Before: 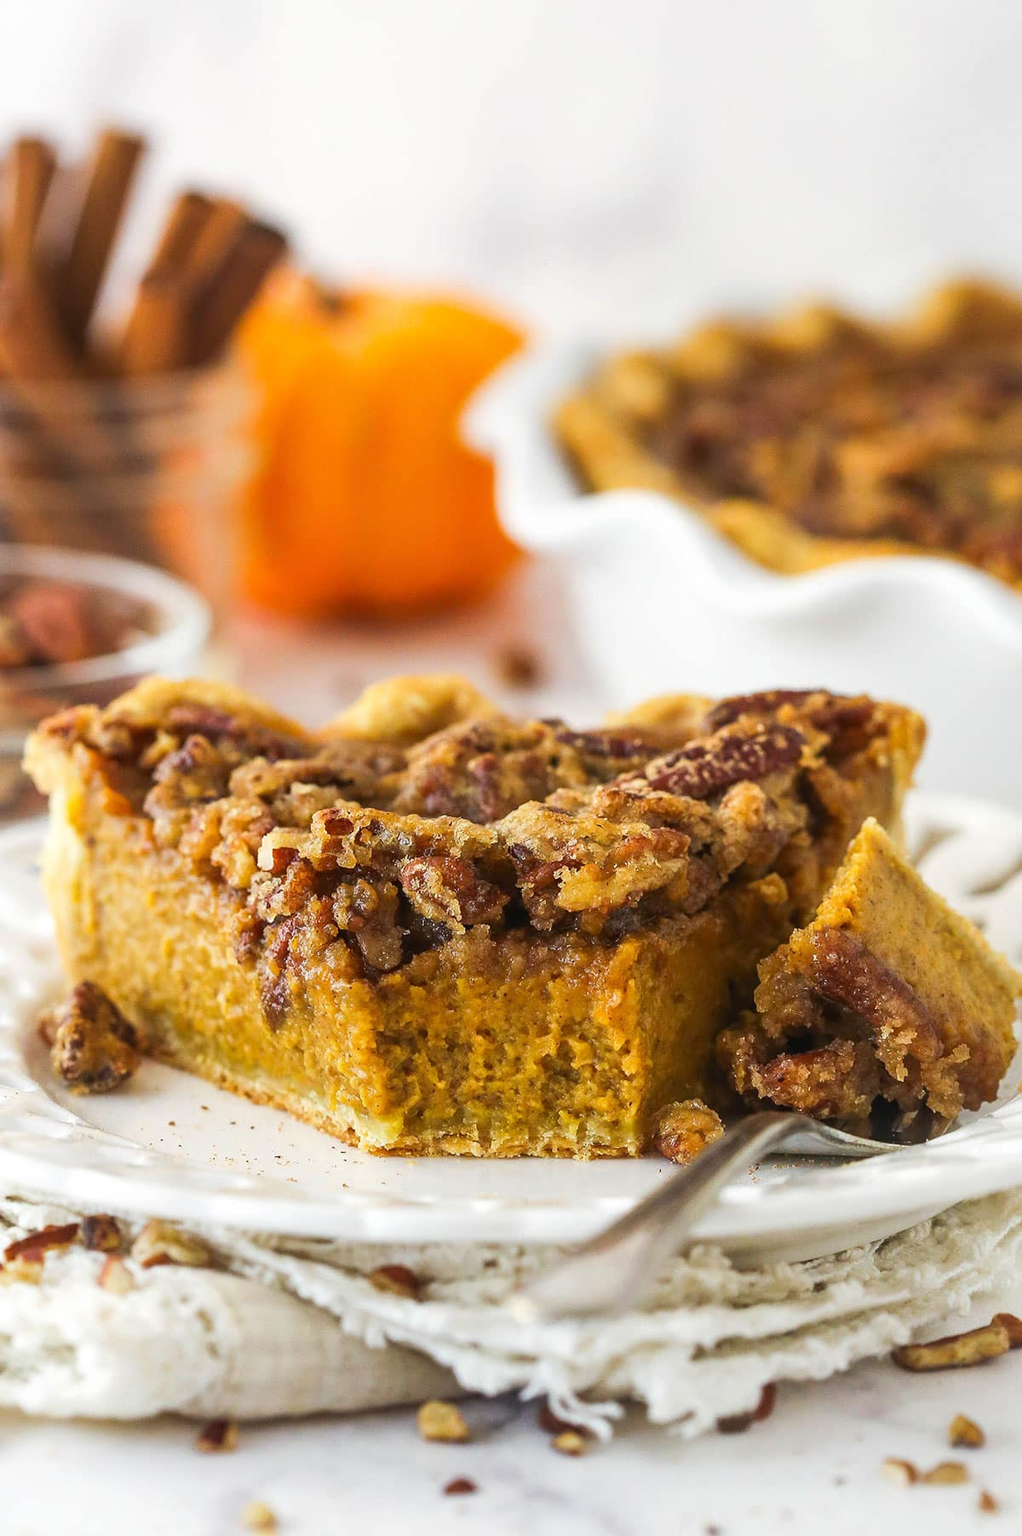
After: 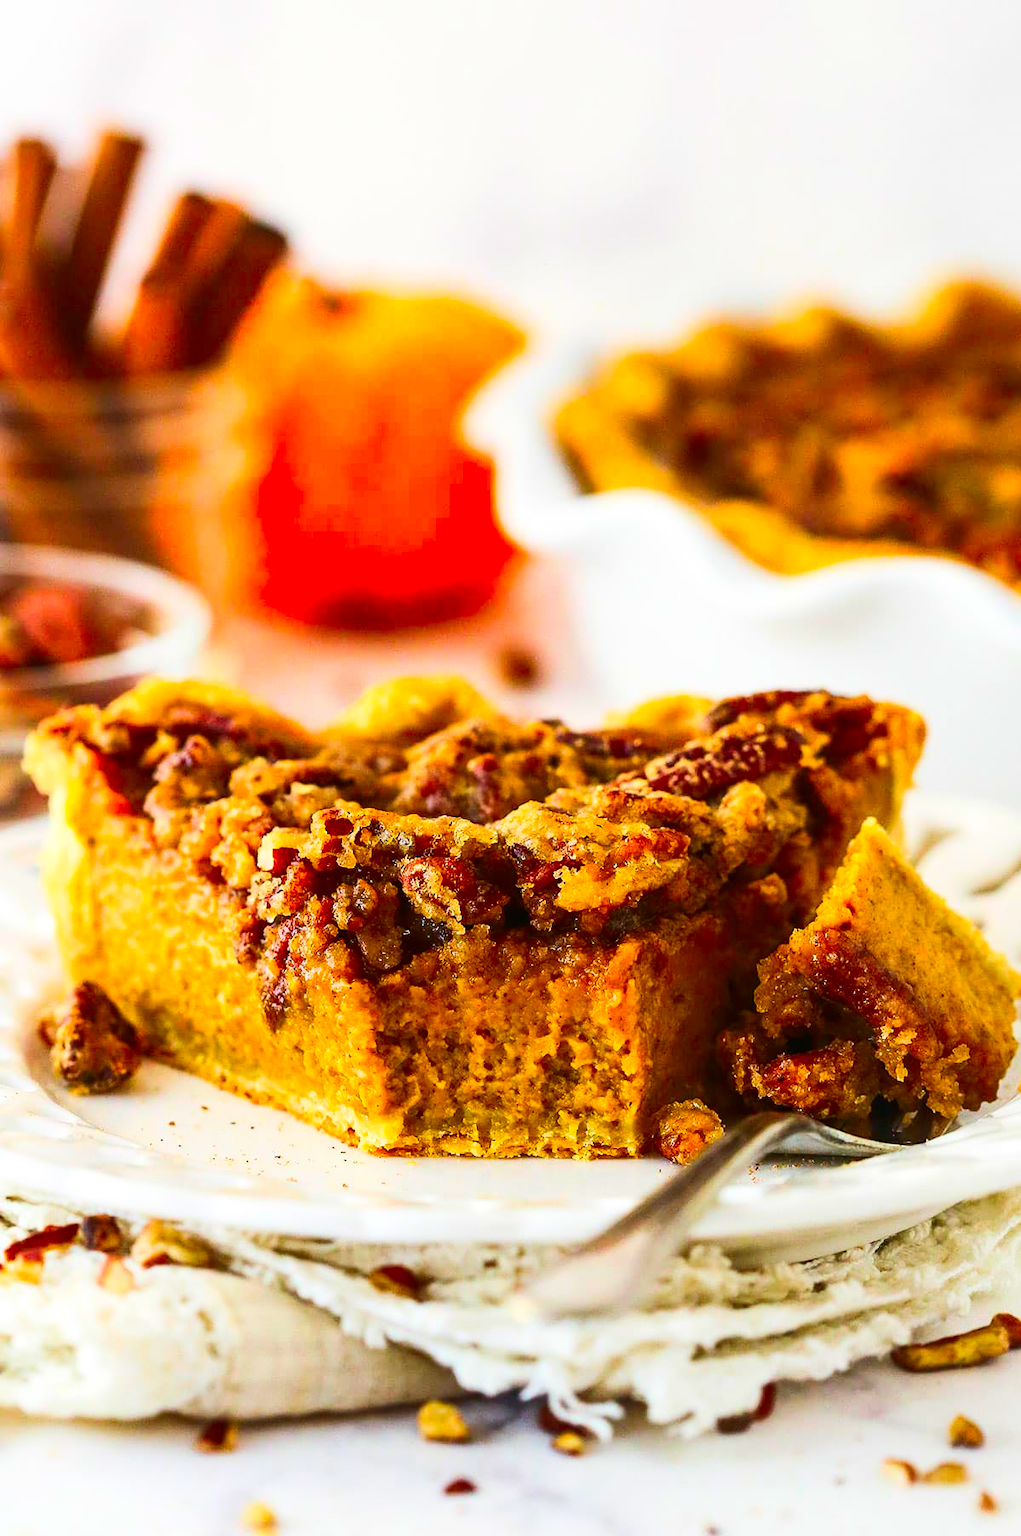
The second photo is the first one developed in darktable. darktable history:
contrast brightness saturation: contrast 0.267, brightness 0.014, saturation 0.86
